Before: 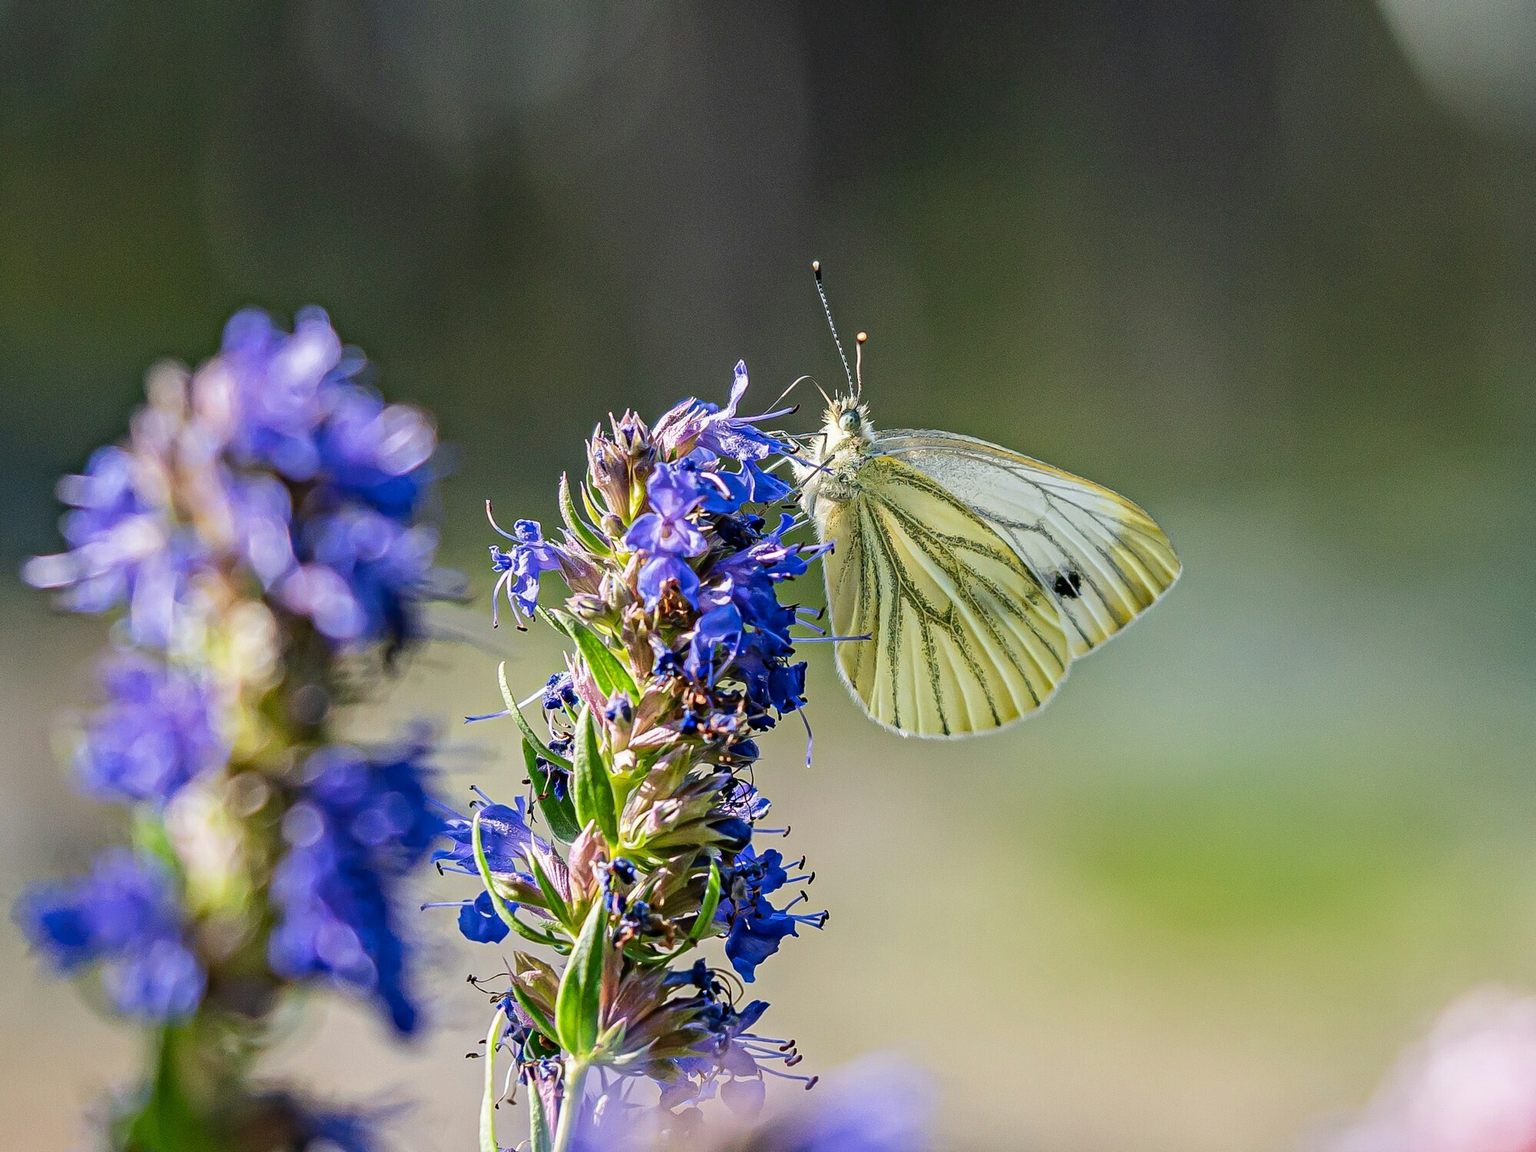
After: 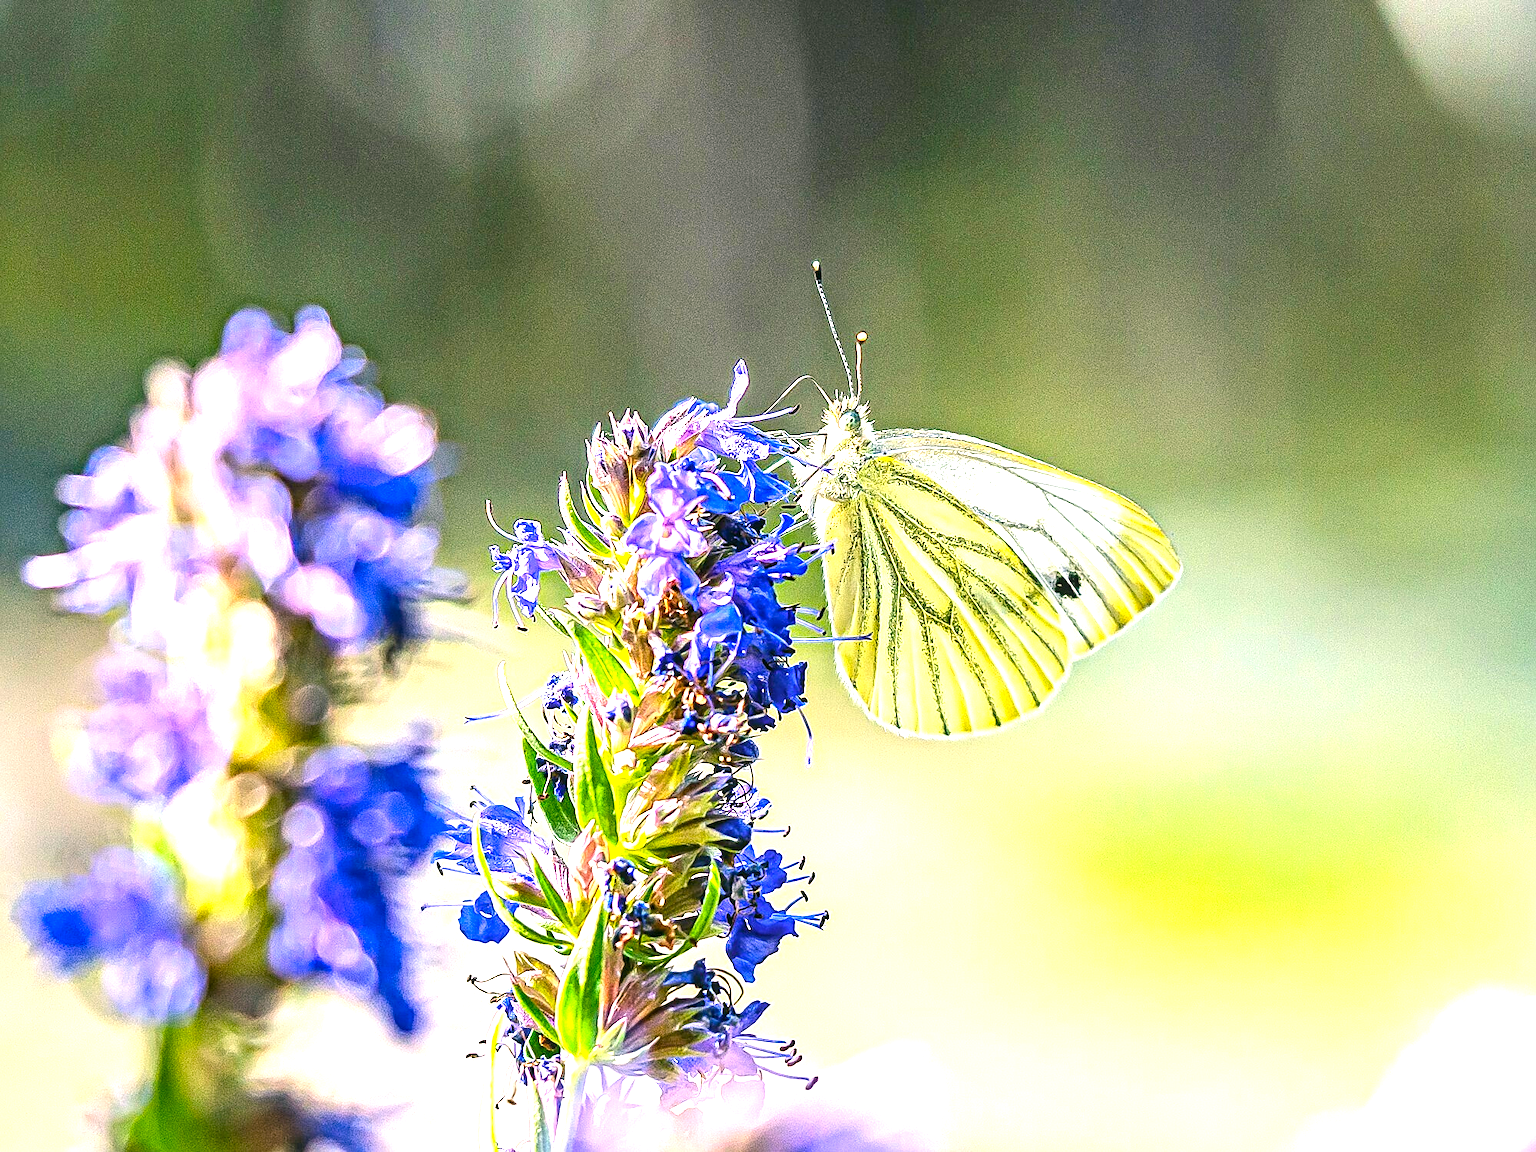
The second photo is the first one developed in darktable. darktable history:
exposure: black level correction 0, exposure 1.632 EV, compensate highlight preservation false
local contrast: on, module defaults
color balance rgb: perceptual saturation grading › global saturation 10.166%, global vibrance 20%
sharpen: on, module defaults
contrast brightness saturation: contrast 0.104, brightness 0.012, saturation 0.022
color correction: highlights a* 4.45, highlights b* 4.91, shadows a* -7.86, shadows b* 4.84
